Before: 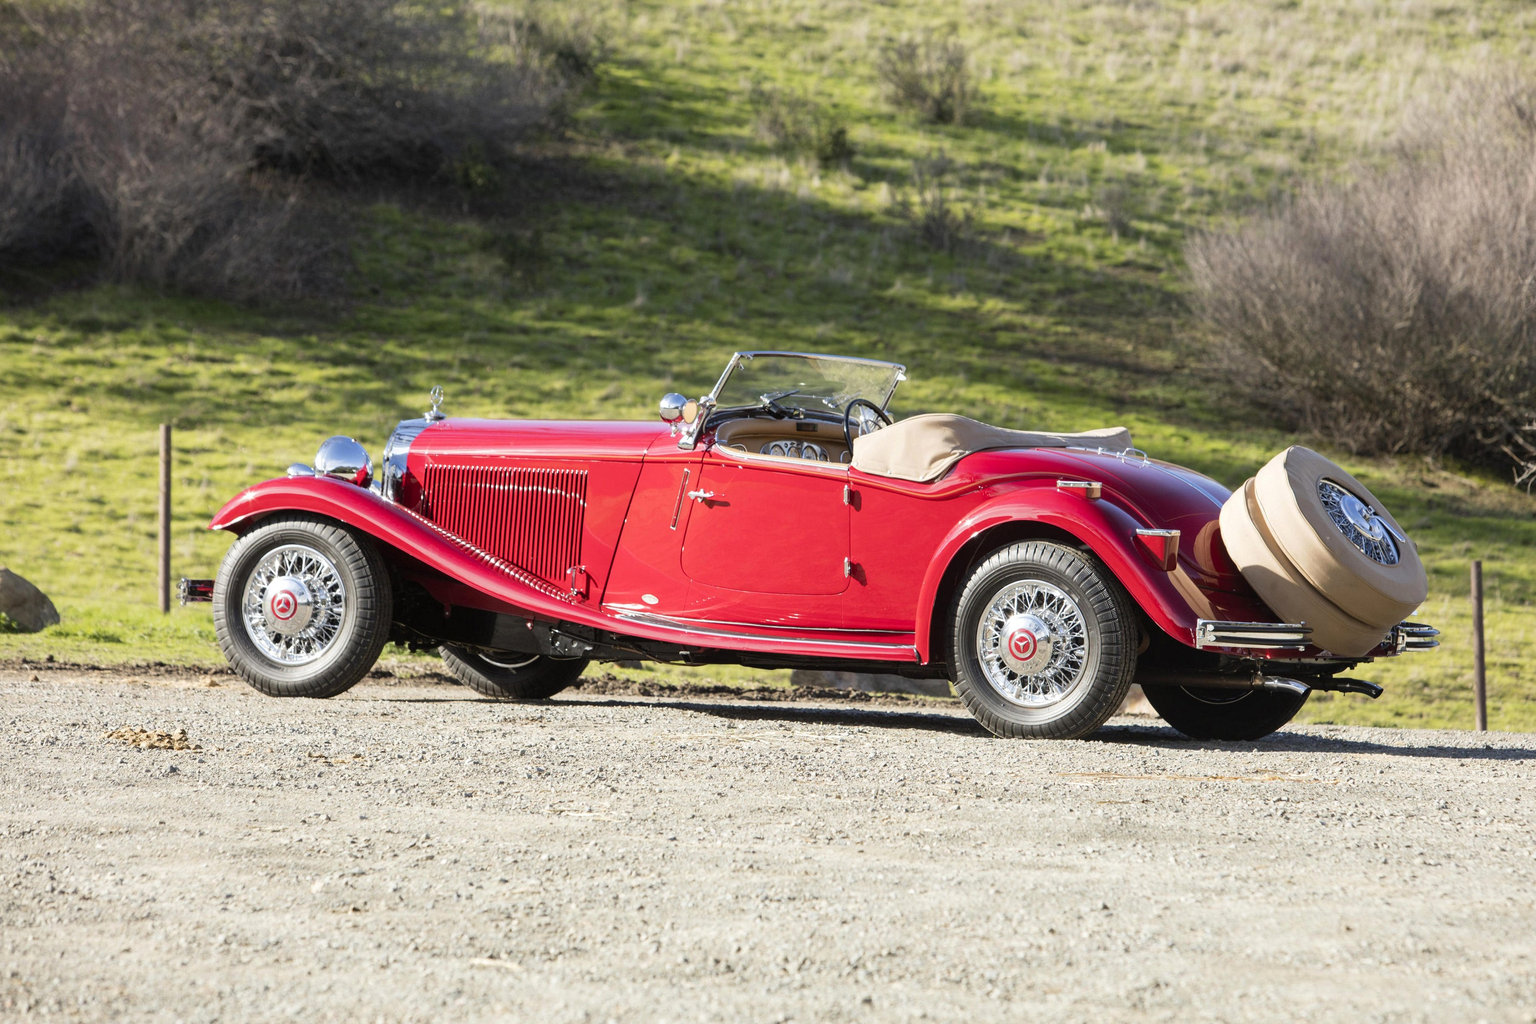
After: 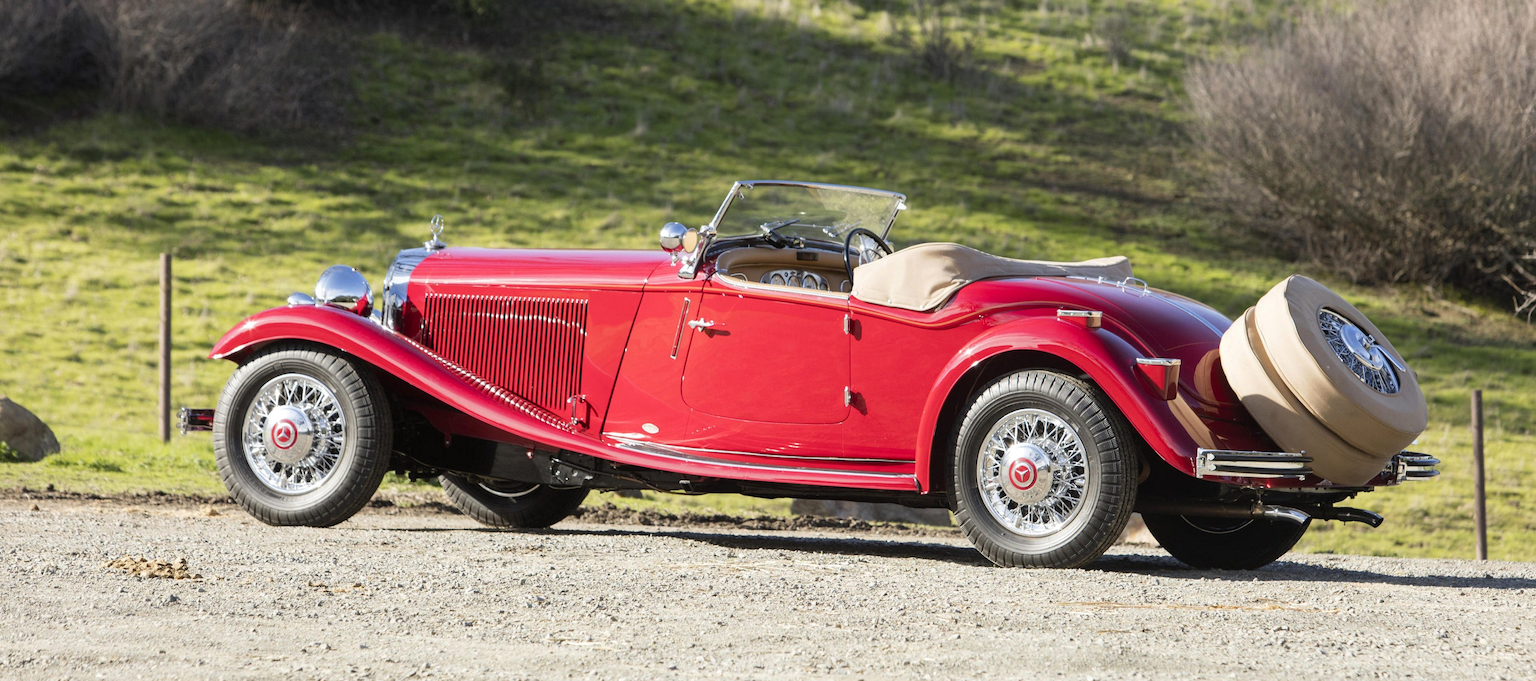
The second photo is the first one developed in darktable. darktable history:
crop: top 16.733%, bottom 16.682%
